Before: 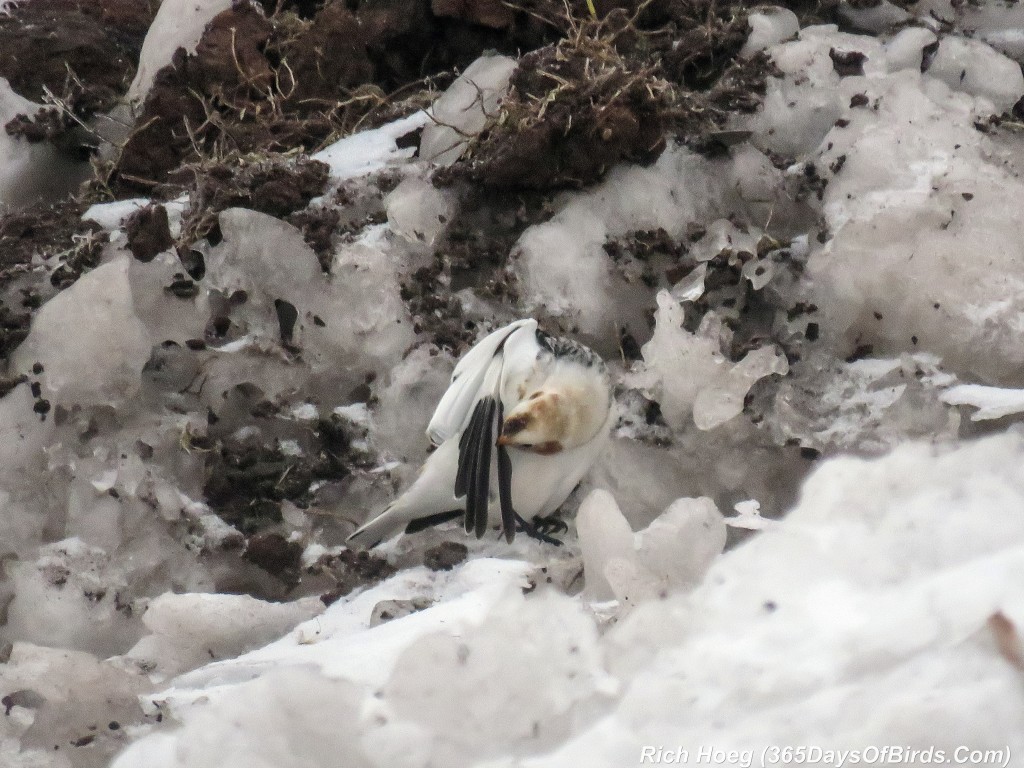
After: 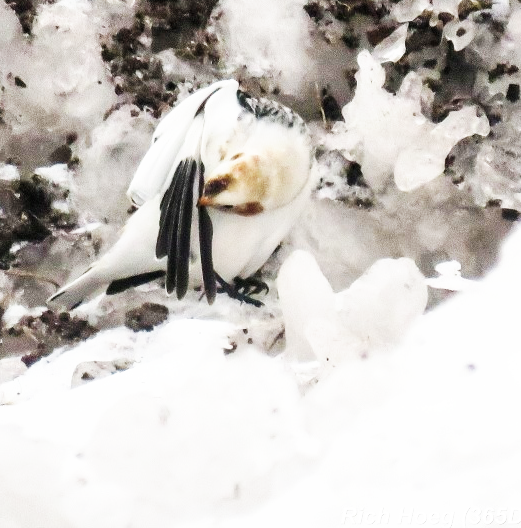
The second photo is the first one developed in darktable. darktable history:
crop and rotate: left 29.237%, top 31.152%, right 19.807%
base curve: curves: ch0 [(0, 0) (0.007, 0.004) (0.027, 0.03) (0.046, 0.07) (0.207, 0.54) (0.442, 0.872) (0.673, 0.972) (1, 1)], preserve colors none
